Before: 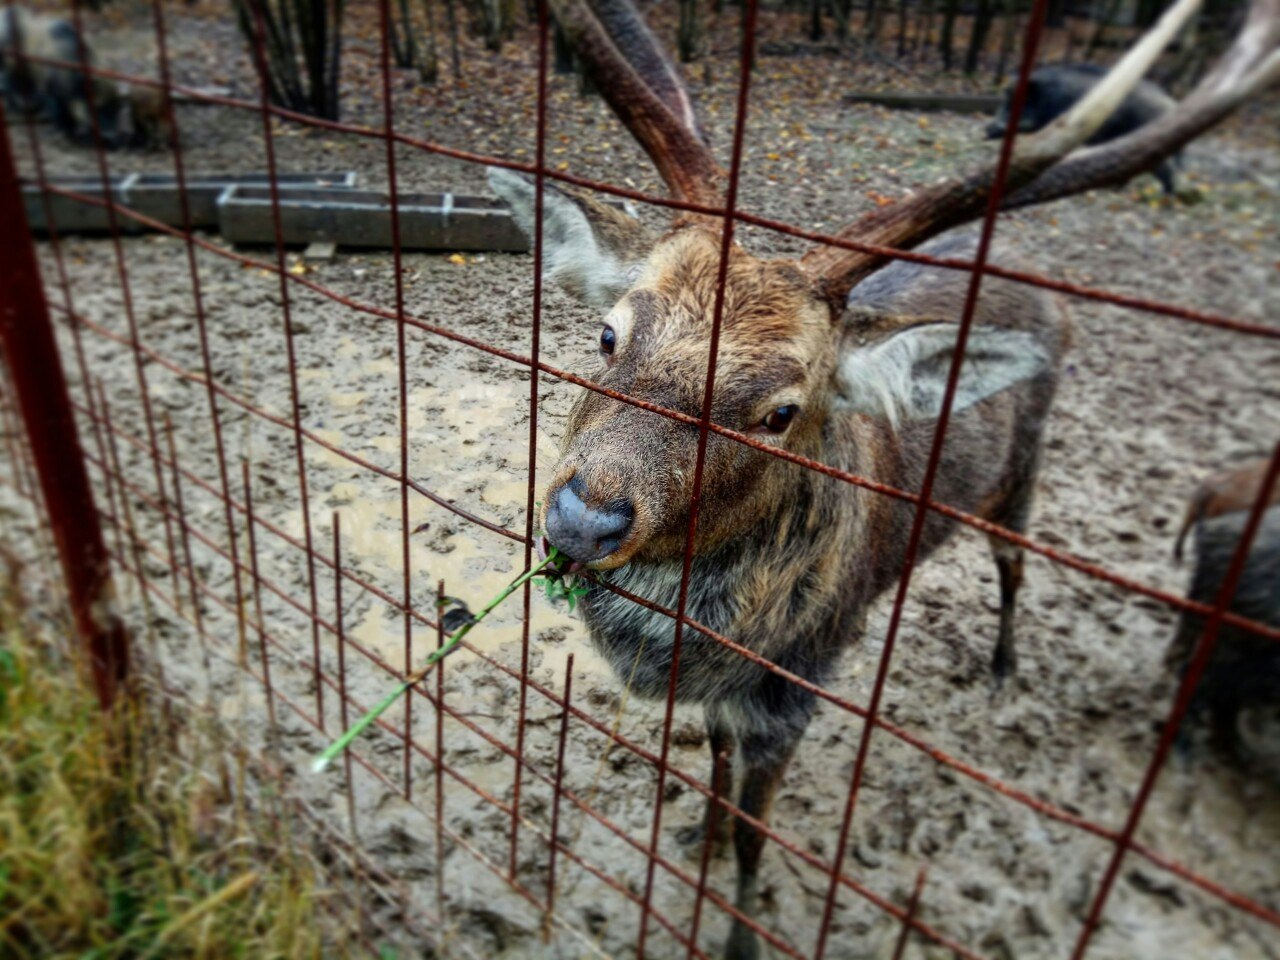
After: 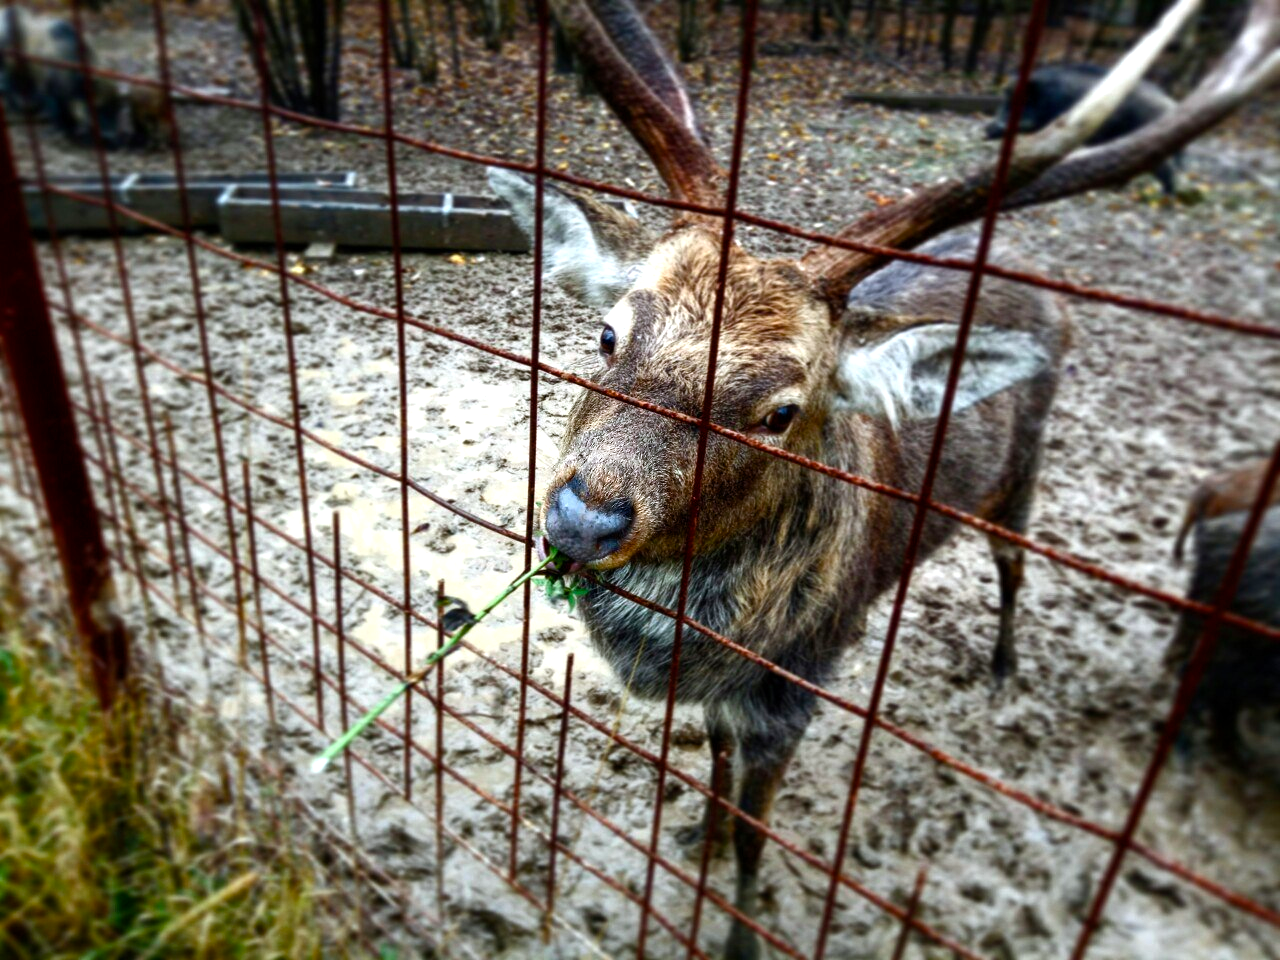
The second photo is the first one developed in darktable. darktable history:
color balance rgb: highlights gain › luminance 16.796%, highlights gain › chroma 2.935%, highlights gain › hue 261.8°, perceptual saturation grading › global saturation 20%, perceptual saturation grading › highlights -49.748%, perceptual saturation grading › shadows 24.177%, perceptual brilliance grading › highlights 16.159%, perceptual brilliance grading › mid-tones 6.791%, perceptual brilliance grading › shadows -15.353%, global vibrance 20%
